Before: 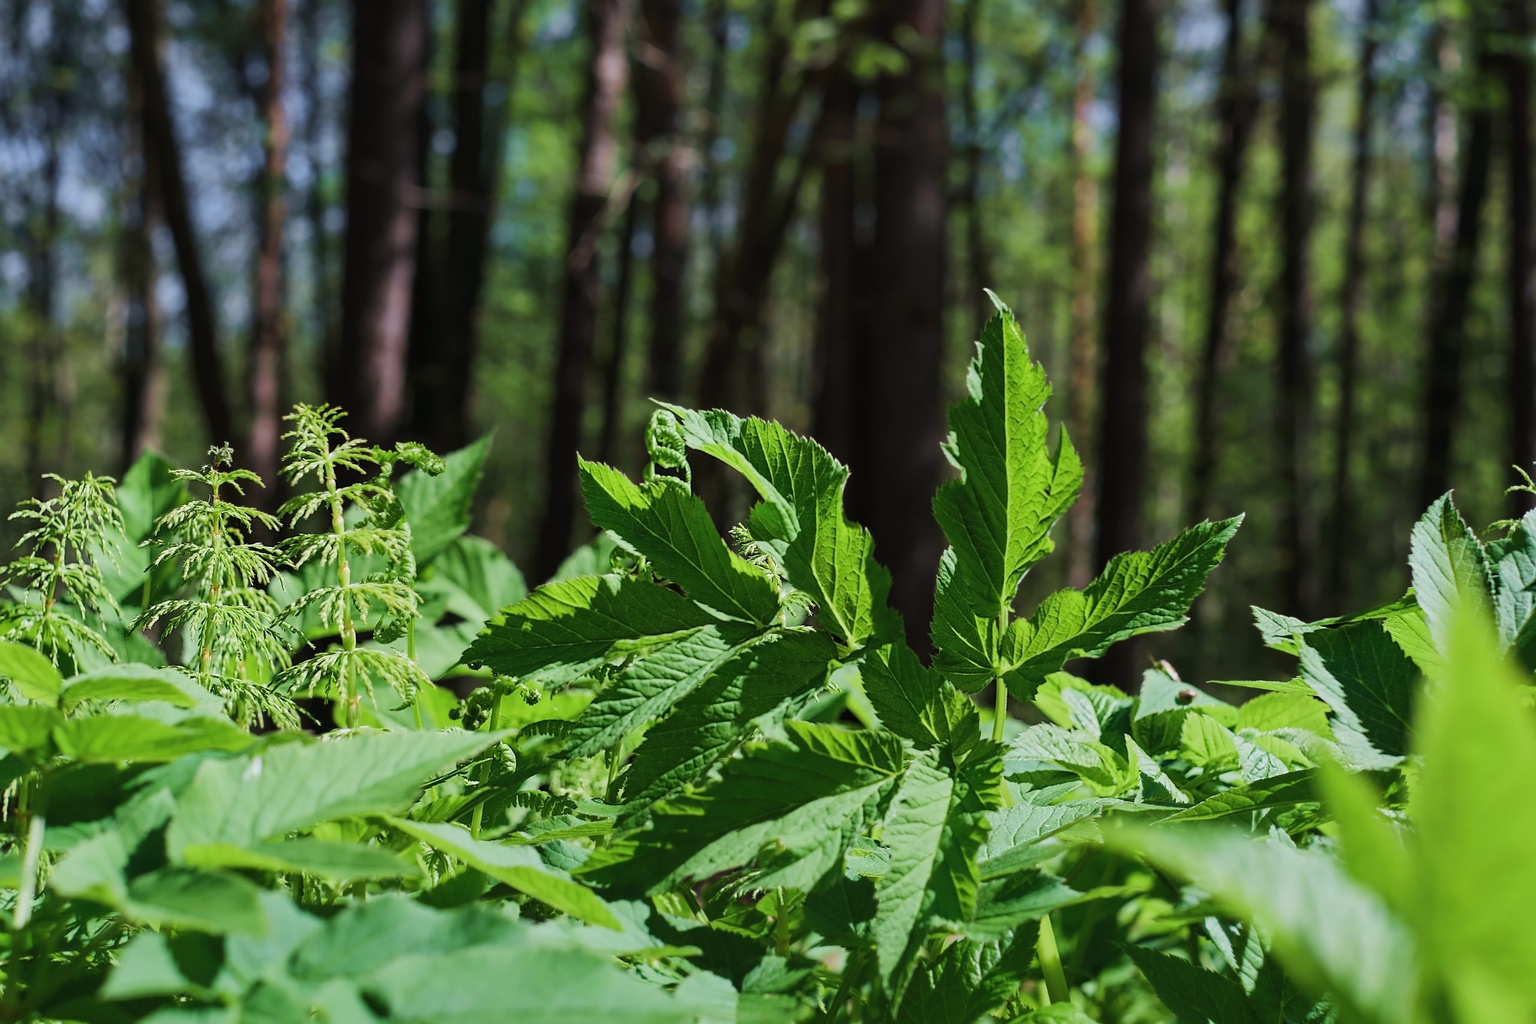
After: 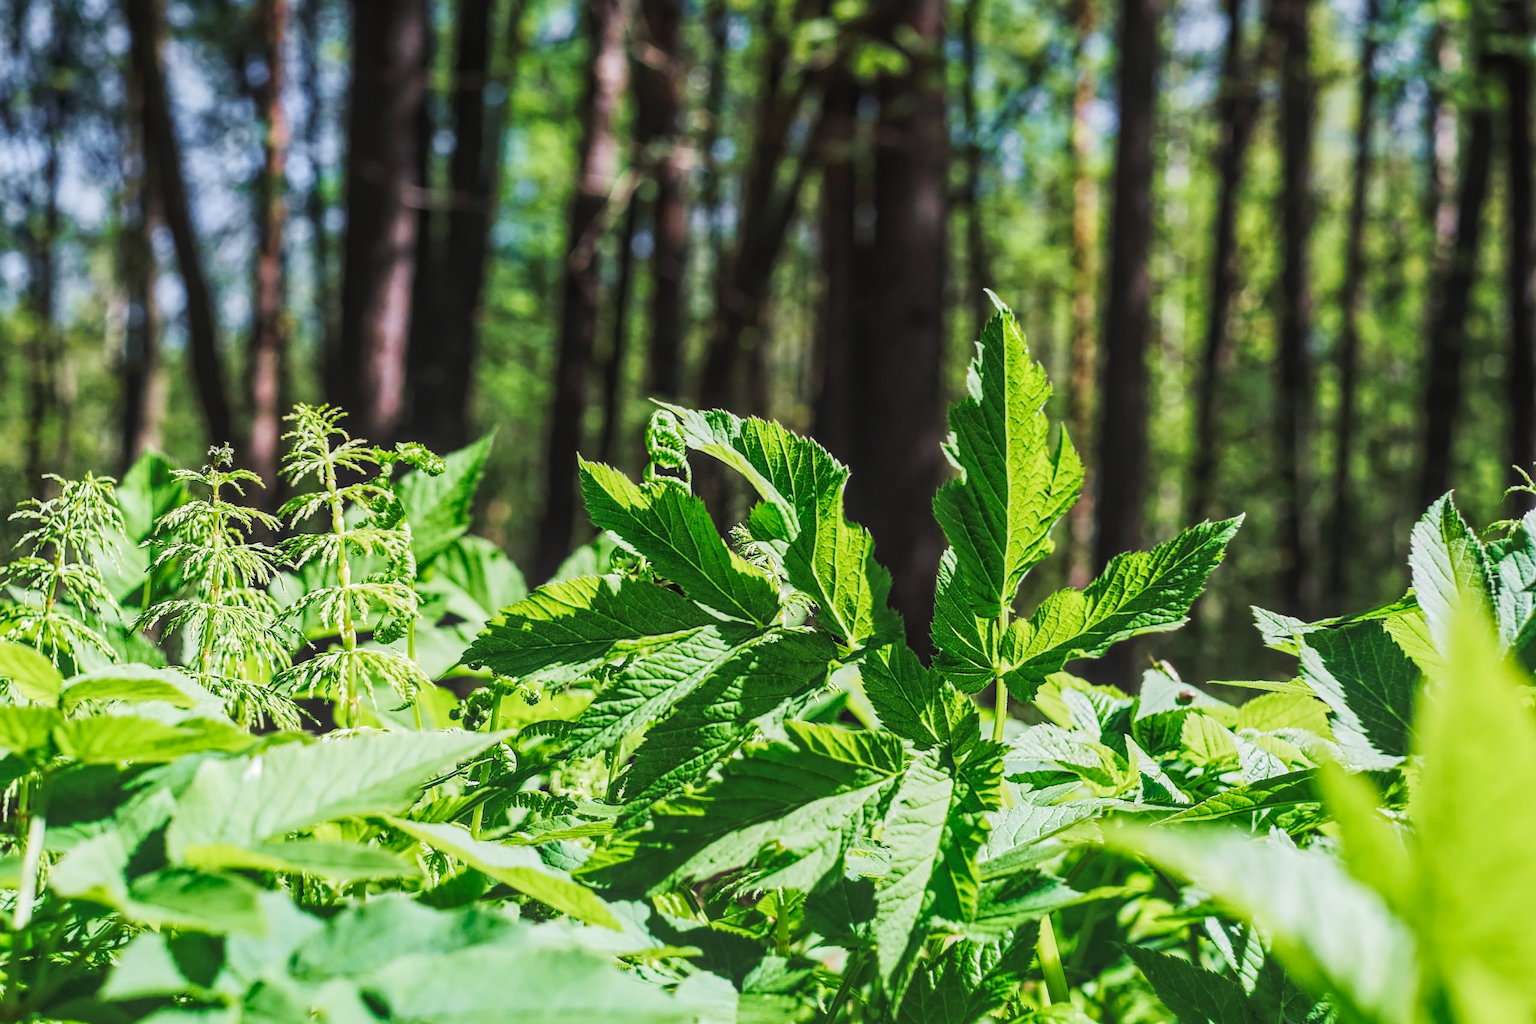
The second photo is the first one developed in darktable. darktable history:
local contrast: highlights 74%, shadows 55%, detail 177%, midtone range 0.207
tone curve: curves: ch0 [(0, 0.029) (0.071, 0.087) (0.223, 0.265) (0.447, 0.605) (0.654, 0.823) (0.861, 0.943) (1, 0.981)]; ch1 [(0, 0) (0.353, 0.344) (0.447, 0.449) (0.502, 0.501) (0.547, 0.54) (0.57, 0.582) (0.608, 0.608) (0.618, 0.631) (0.657, 0.699) (1, 1)]; ch2 [(0, 0) (0.34, 0.314) (0.456, 0.456) (0.5, 0.503) (0.528, 0.54) (0.557, 0.577) (0.589, 0.626) (1, 1)], preserve colors none
